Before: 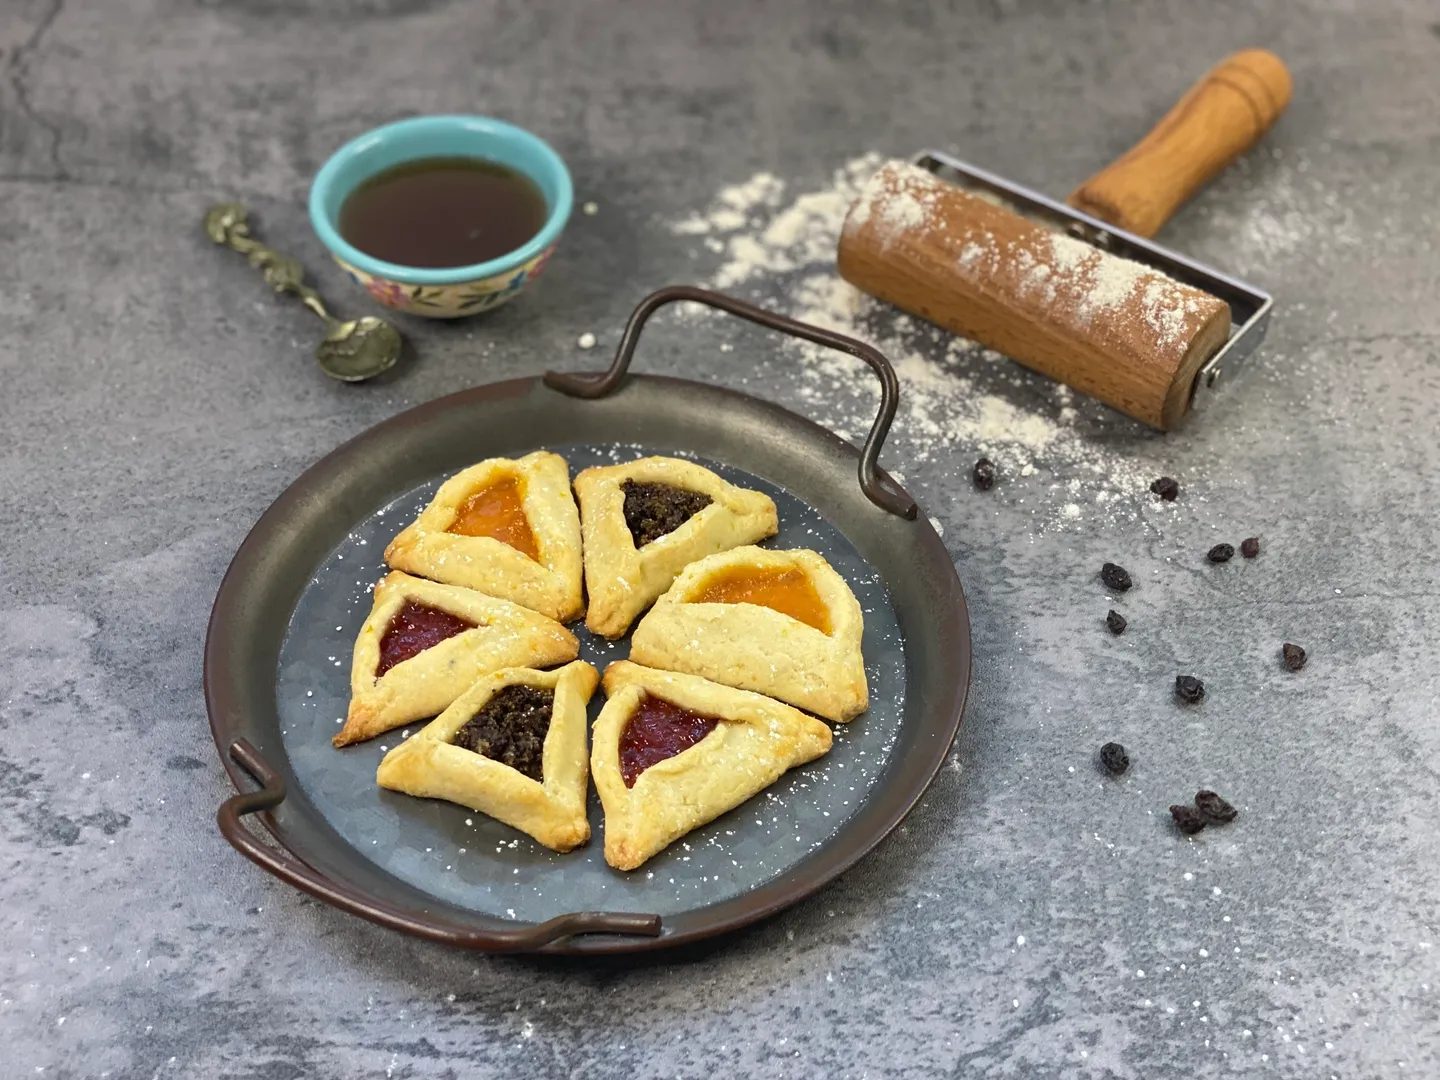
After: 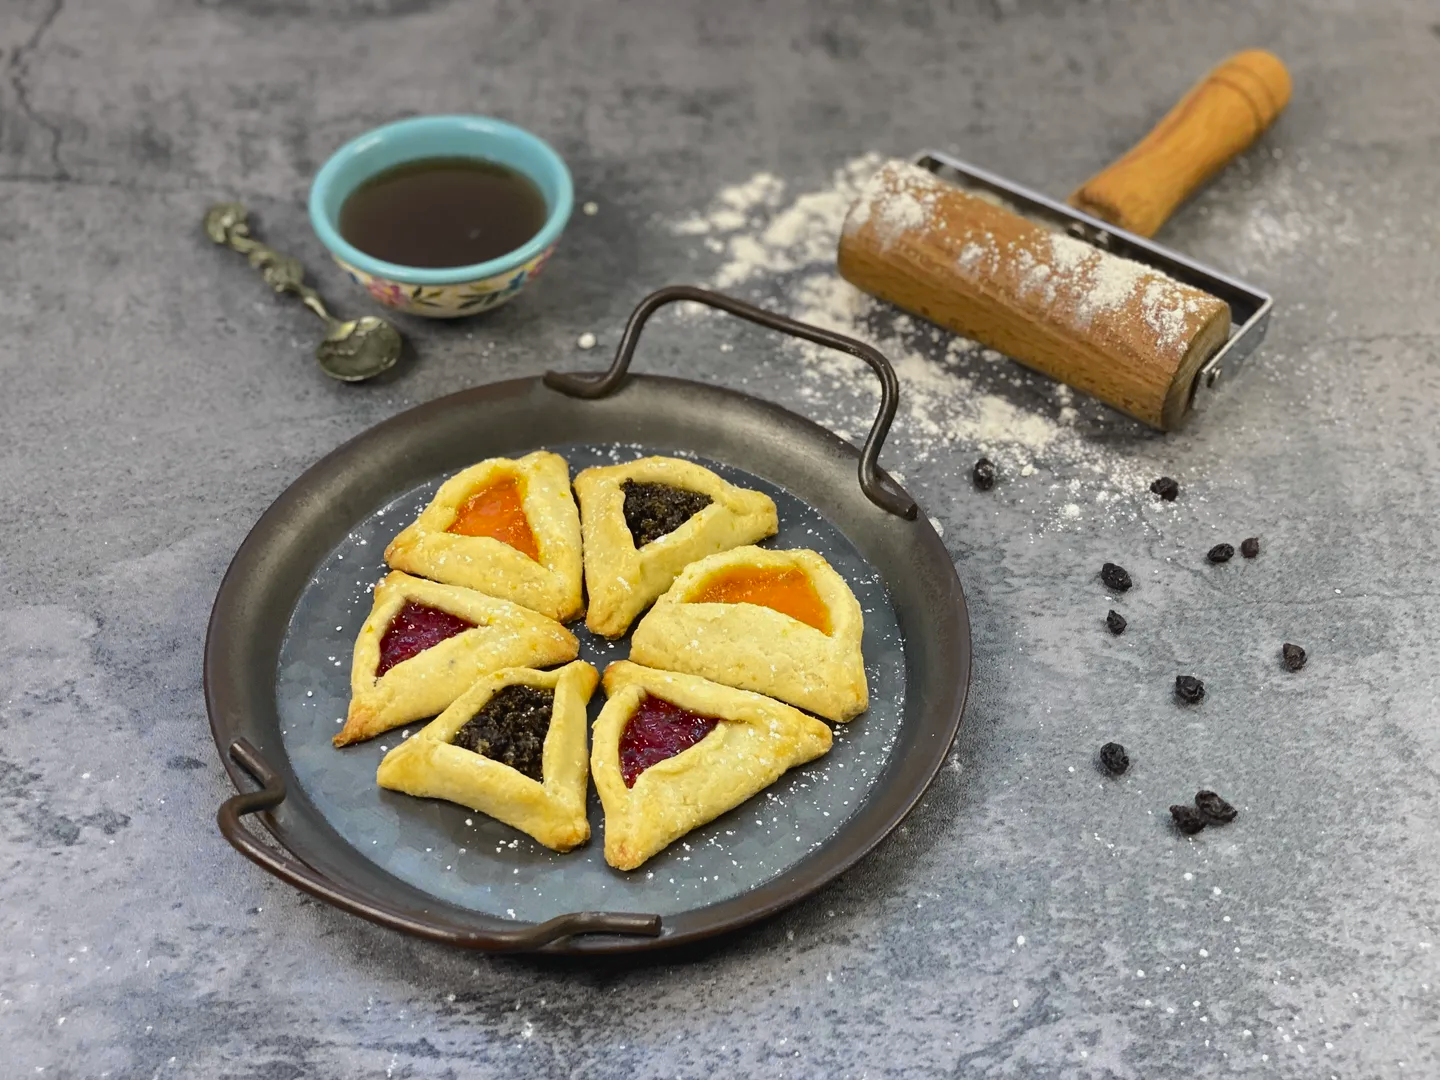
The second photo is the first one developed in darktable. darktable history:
tone curve: curves: ch0 [(0, 0.021) (0.049, 0.044) (0.157, 0.131) (0.365, 0.359) (0.499, 0.517) (0.675, 0.667) (0.856, 0.83) (1, 0.969)]; ch1 [(0, 0) (0.302, 0.309) (0.433, 0.443) (0.472, 0.47) (0.502, 0.503) (0.527, 0.516) (0.564, 0.557) (0.614, 0.645) (0.677, 0.722) (0.859, 0.889) (1, 1)]; ch2 [(0, 0) (0.33, 0.301) (0.447, 0.44) (0.487, 0.496) (0.502, 0.501) (0.535, 0.537) (0.565, 0.558) (0.608, 0.624) (1, 1)], color space Lab, independent channels, preserve colors none
